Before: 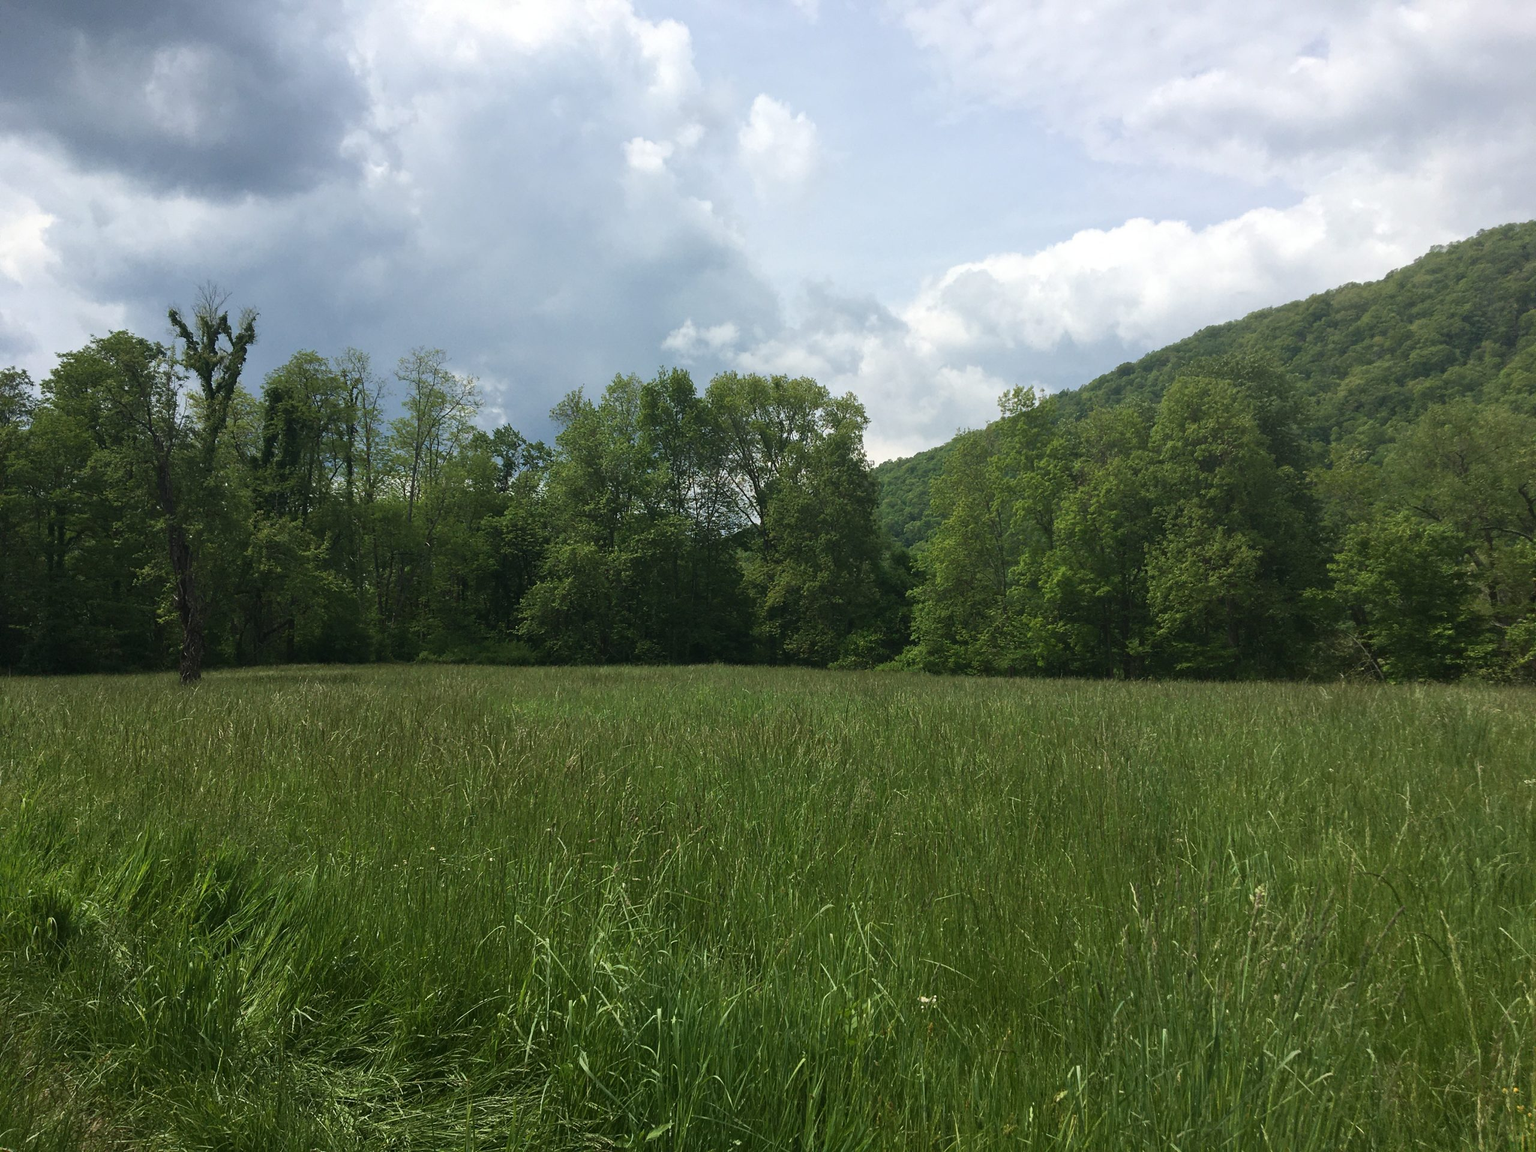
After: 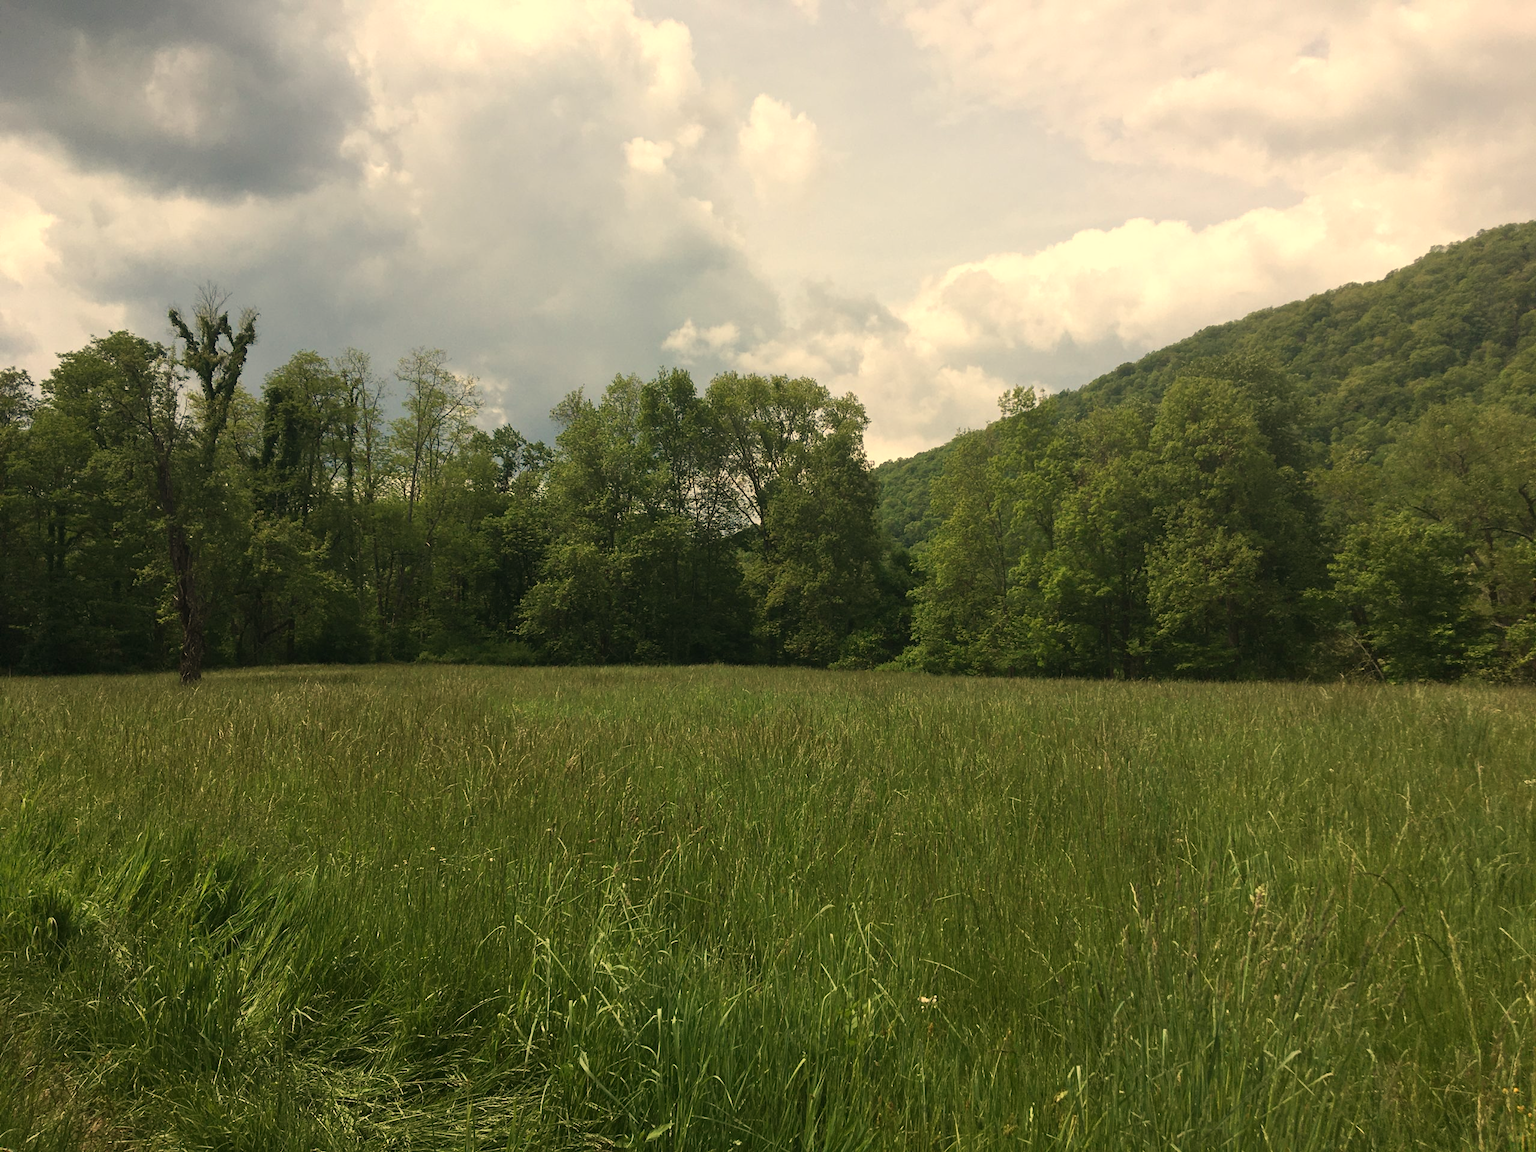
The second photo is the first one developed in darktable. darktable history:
white balance: red 1.138, green 0.996, blue 0.812
